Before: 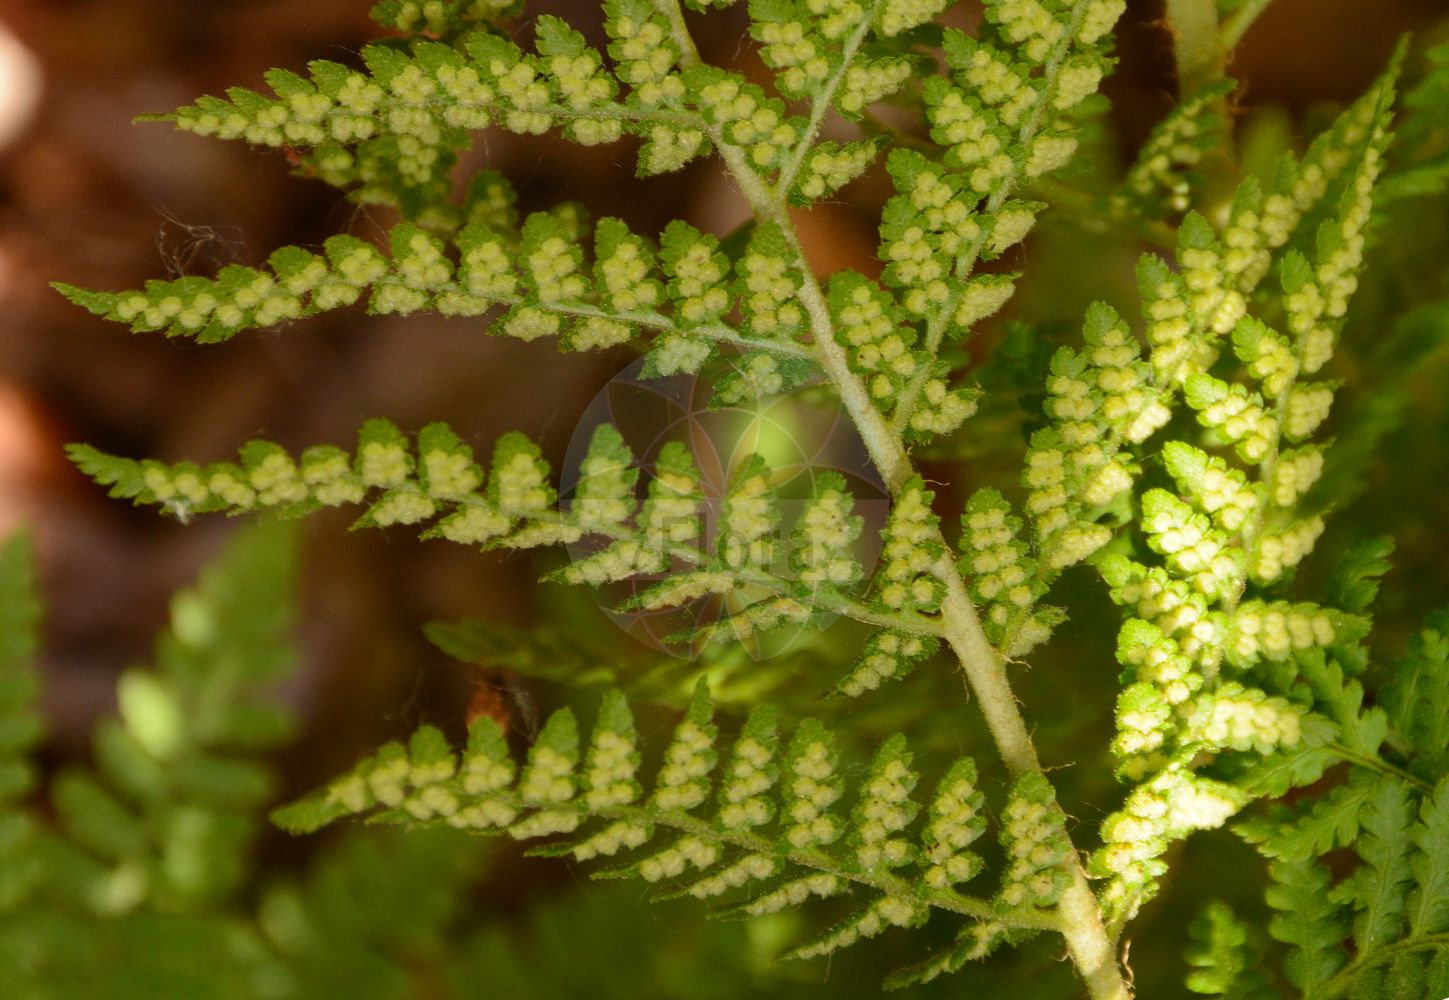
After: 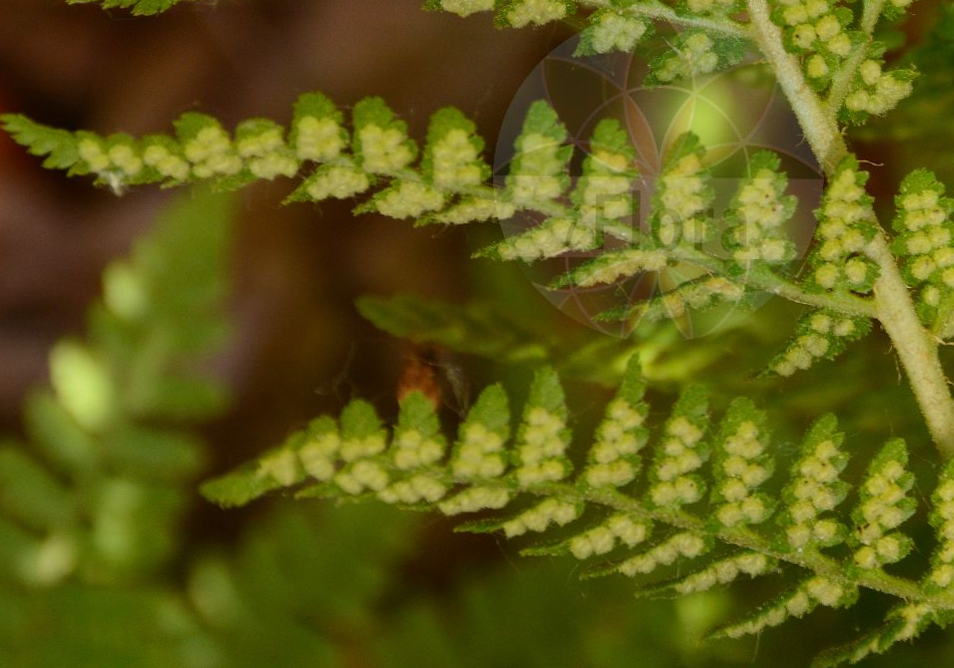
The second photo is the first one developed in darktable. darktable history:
crop and rotate: angle -0.683°, left 3.782%, top 31.967%, right 29.211%
